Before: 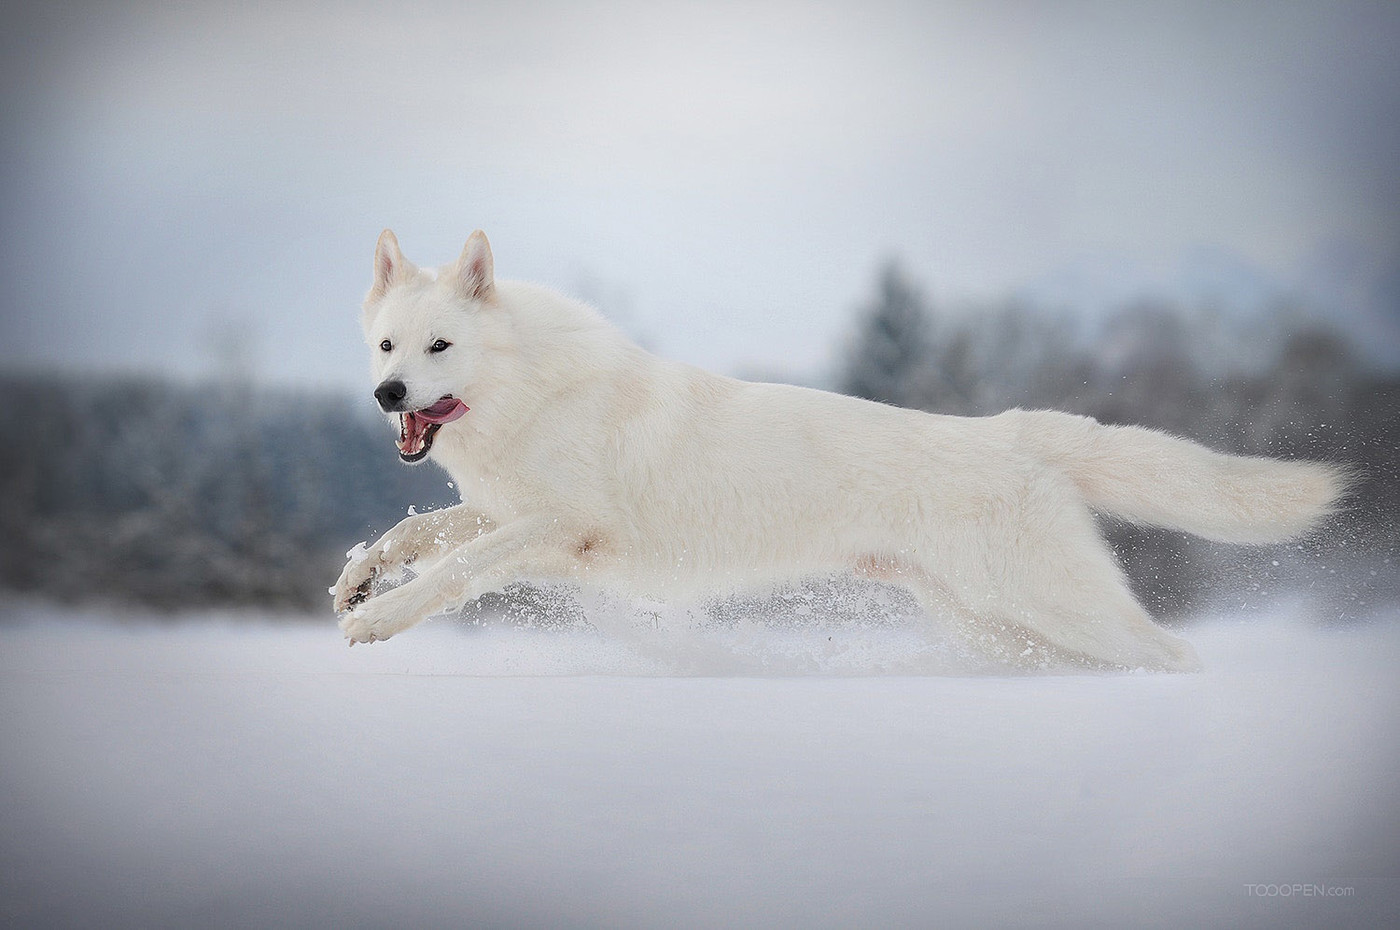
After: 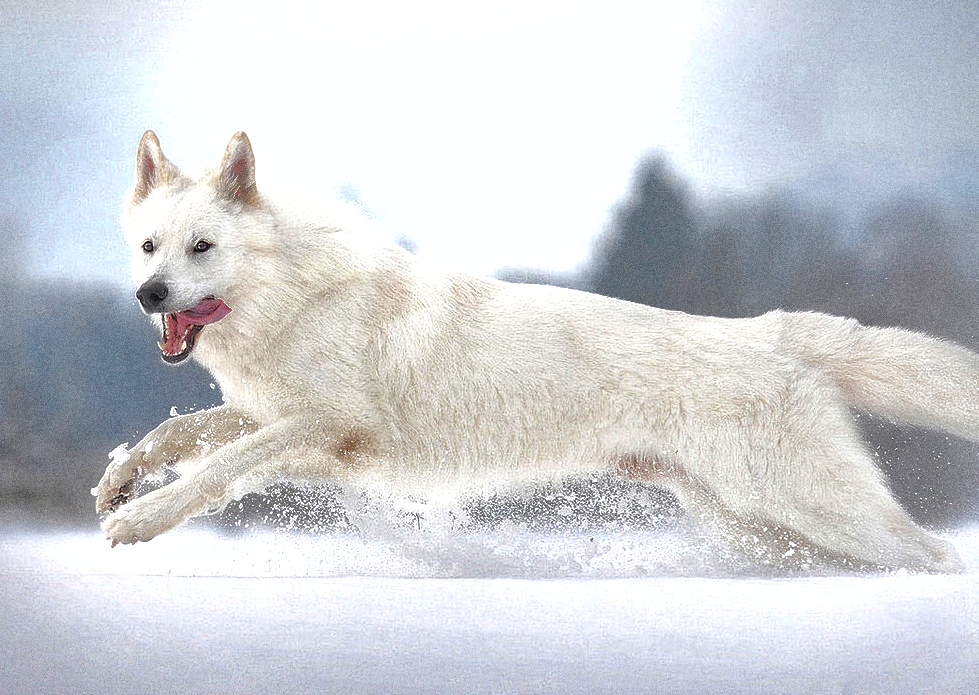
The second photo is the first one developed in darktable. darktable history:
crop and rotate: left 17.046%, top 10.659%, right 12.989%, bottom 14.553%
base curve: curves: ch0 [(0, 0) (0.235, 0.266) (0.503, 0.496) (0.786, 0.72) (1, 1)]
grain: coarseness 0.09 ISO, strength 40%
exposure: black level correction 0, exposure 0.7 EV, compensate highlight preservation false
shadows and highlights: shadows 40, highlights -60
